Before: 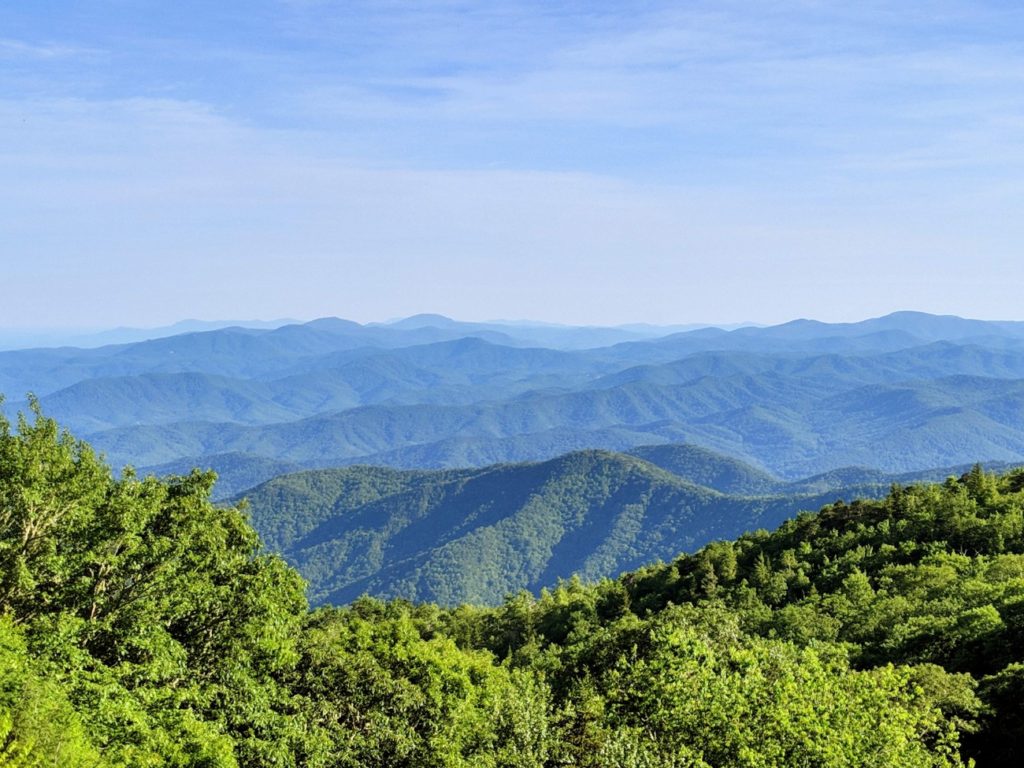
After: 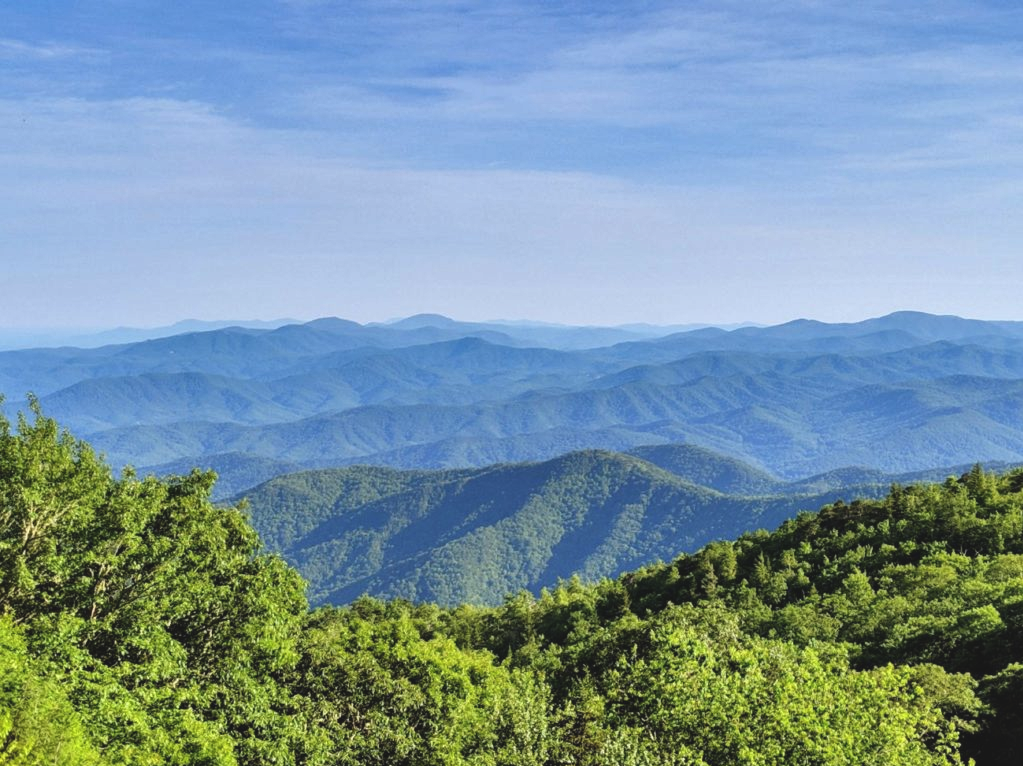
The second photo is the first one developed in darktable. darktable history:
exposure: black level correction -0.008, exposure 0.067 EV, compensate highlight preservation false
crop: top 0.05%, bottom 0.098%
shadows and highlights: radius 118.69, shadows 42.21, highlights -61.56, soften with gaussian
